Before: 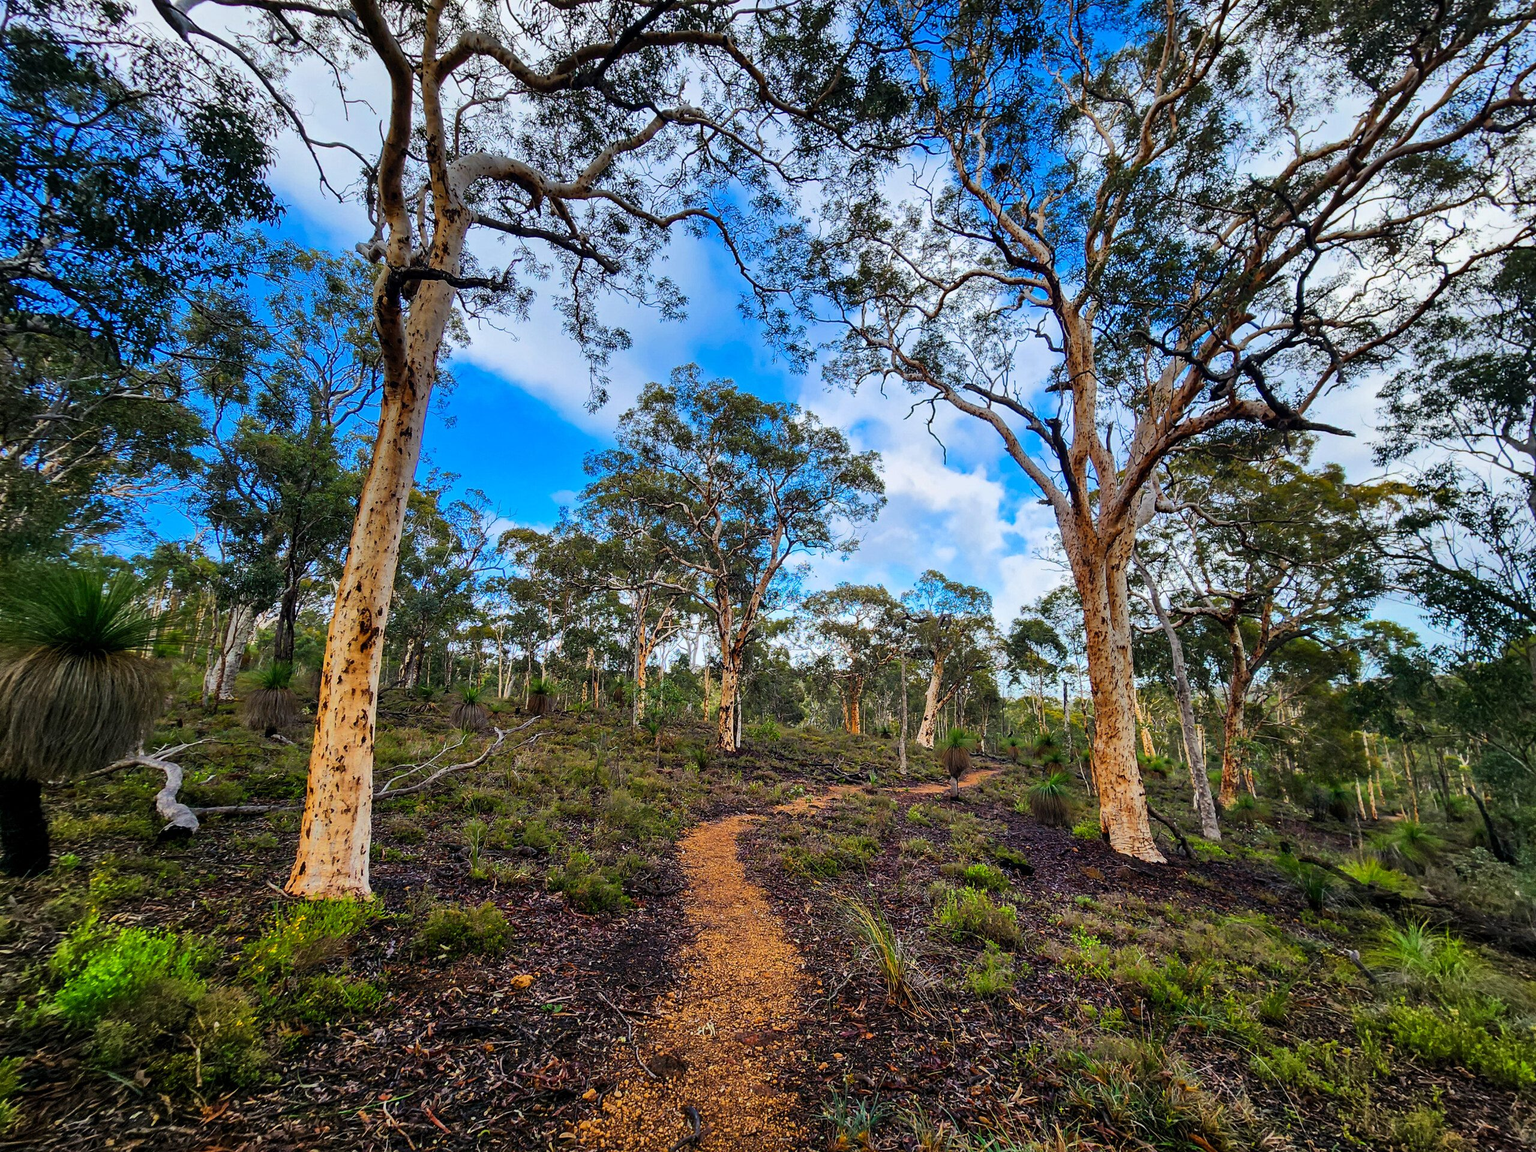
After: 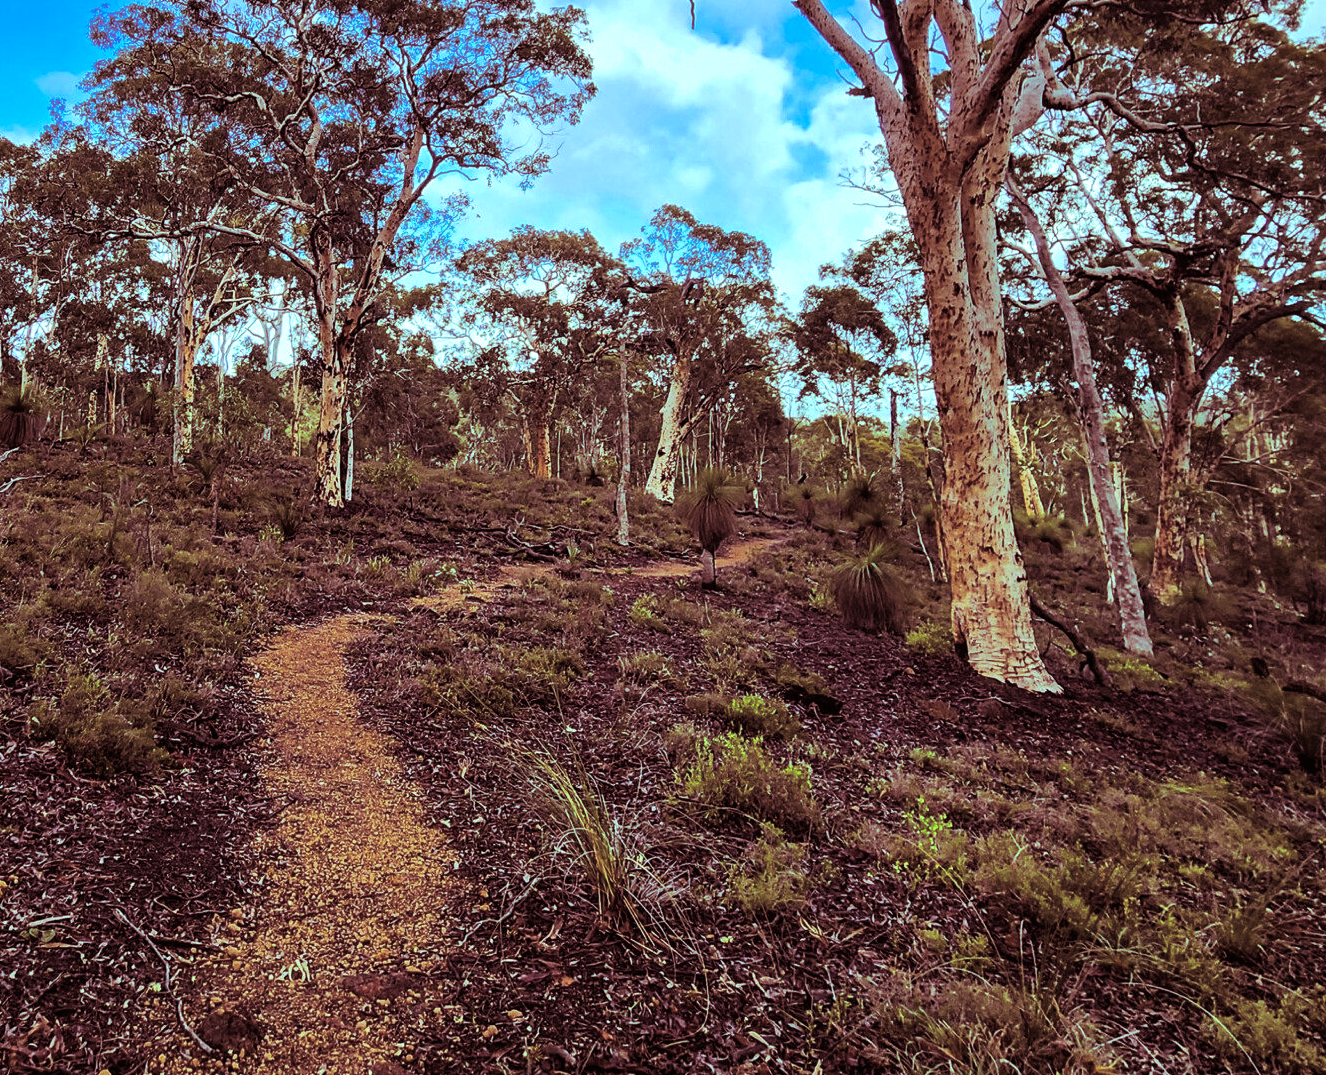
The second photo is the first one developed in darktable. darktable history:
crop: left 34.479%, top 38.822%, right 13.718%, bottom 5.172%
color balance: mode lift, gamma, gain (sRGB), lift [0.997, 0.979, 1.021, 1.011], gamma [1, 1.084, 0.916, 0.998], gain [1, 0.87, 1.13, 1.101], contrast 4.55%, contrast fulcrum 38.24%, output saturation 104.09%
split-toning: highlights › hue 187.2°, highlights › saturation 0.83, balance -68.05, compress 56.43%
